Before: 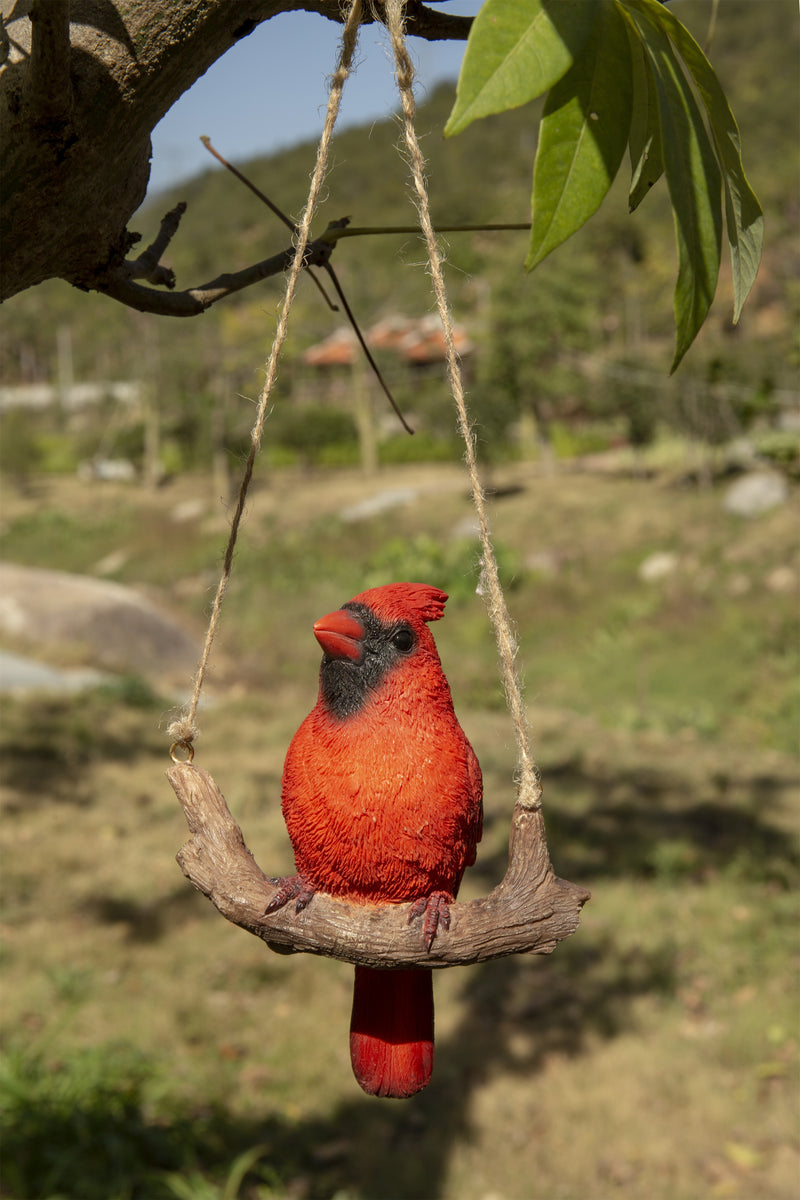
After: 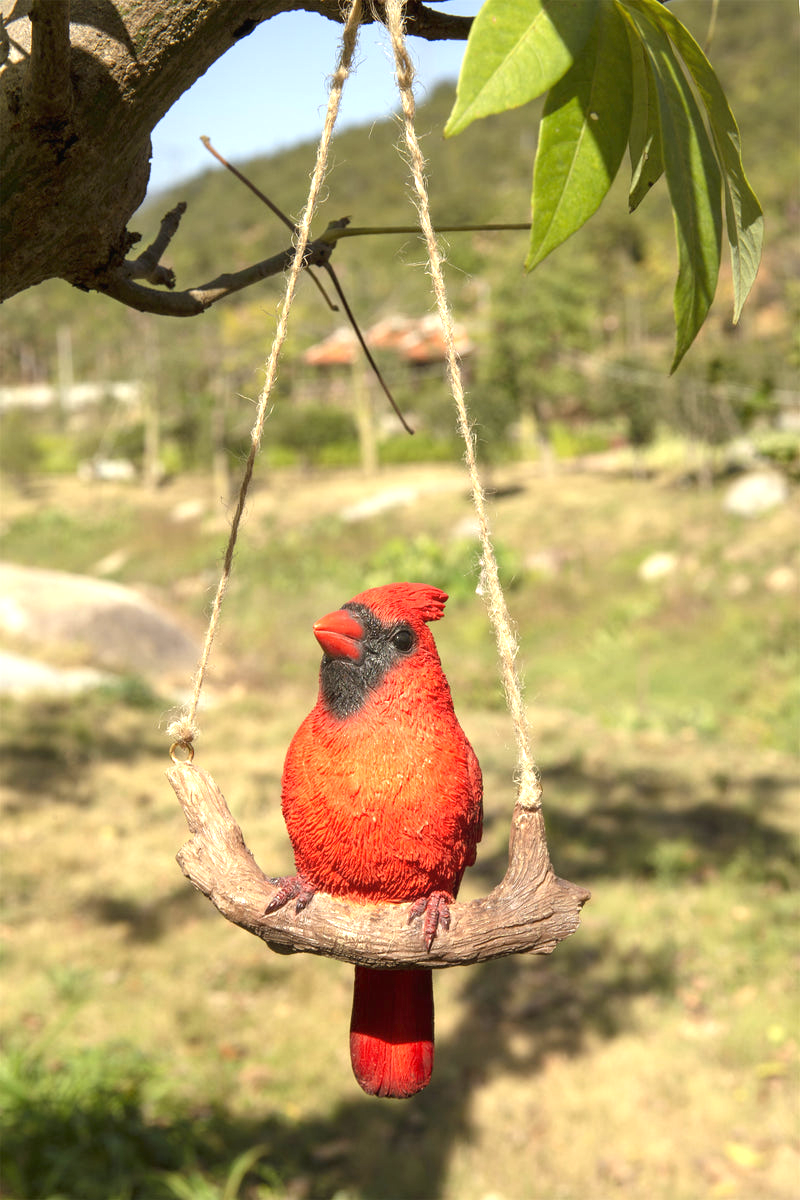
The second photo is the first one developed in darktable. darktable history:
exposure: exposure 1.25 EV, compensate exposure bias true, compensate highlight preservation false
contrast equalizer: octaves 7, y [[0.6 ×6], [0.55 ×6], [0 ×6], [0 ×6], [0 ×6]], mix -0.2
